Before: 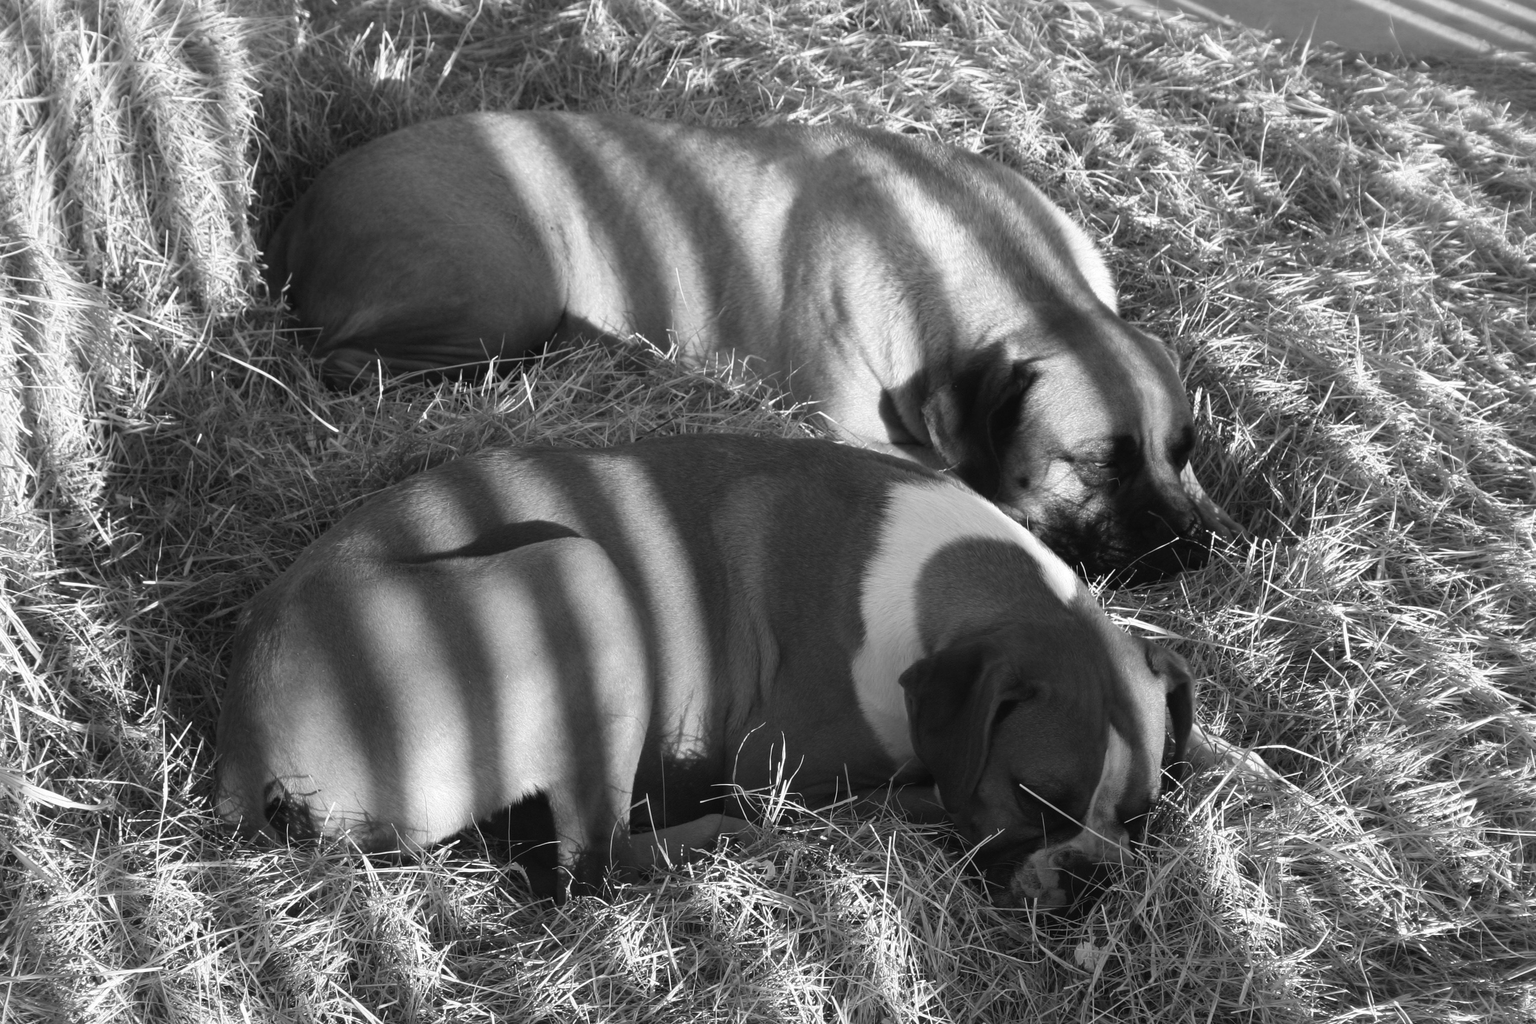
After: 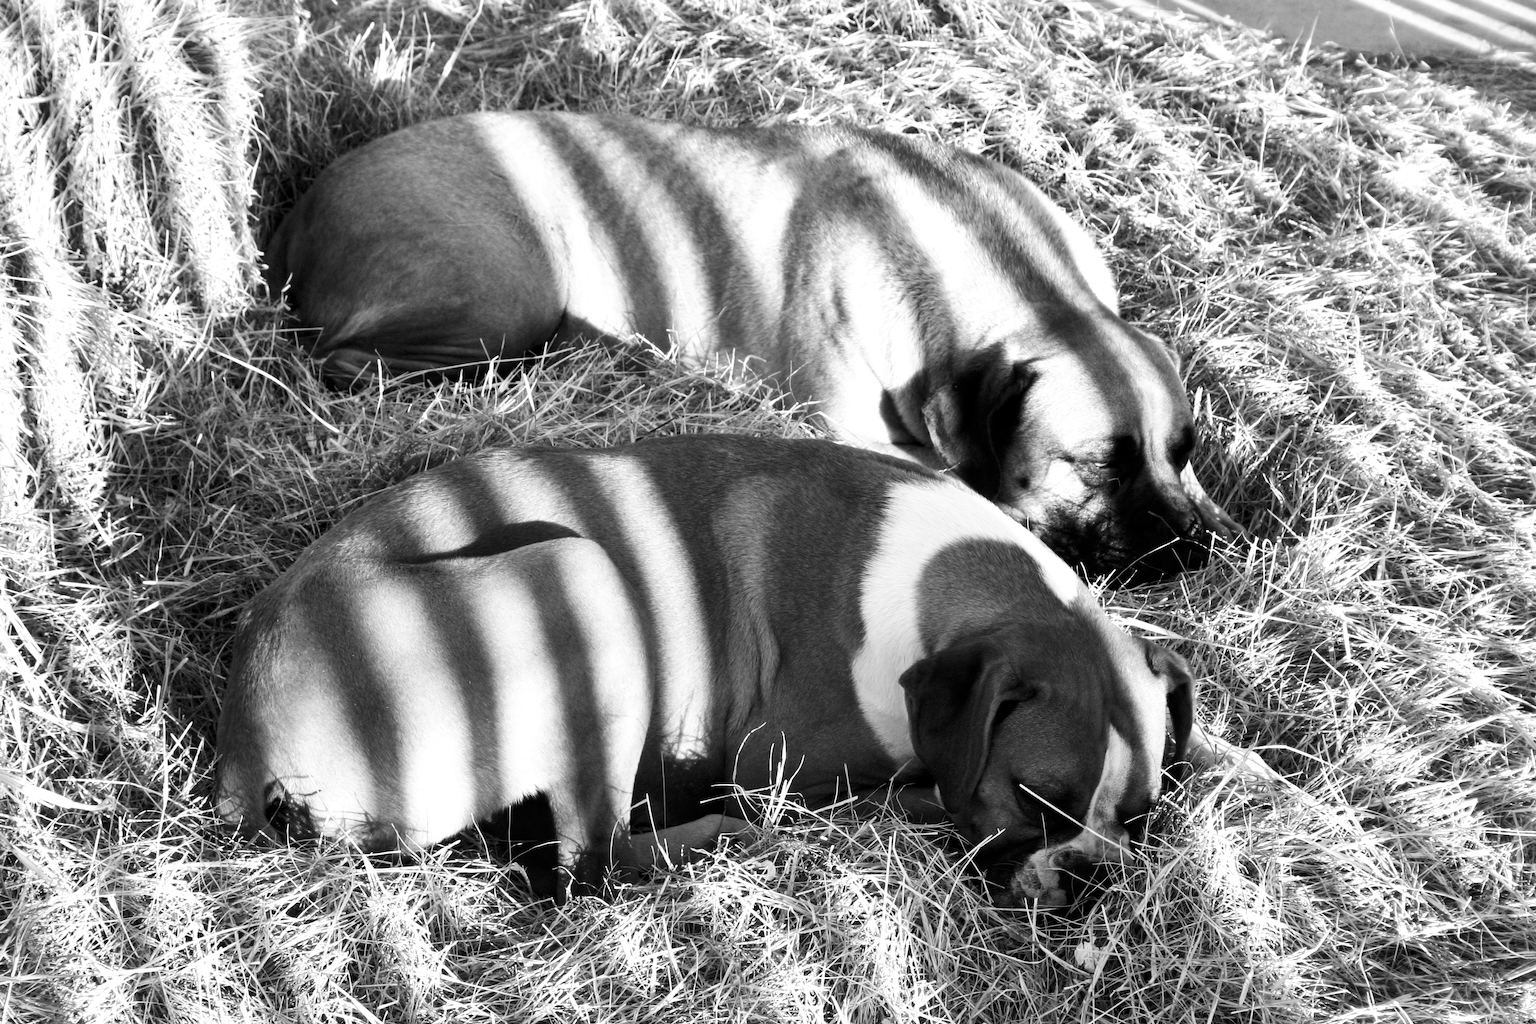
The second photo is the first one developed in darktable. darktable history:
base curve: curves: ch0 [(0, 0) (0.007, 0.004) (0.027, 0.03) (0.046, 0.07) (0.207, 0.54) (0.442, 0.872) (0.673, 0.972) (1, 1)], preserve colors none
shadows and highlights: soften with gaussian
local contrast: highlights 100%, shadows 100%, detail 120%, midtone range 0.2
exposure: black level correction 0.001, compensate highlight preservation false
